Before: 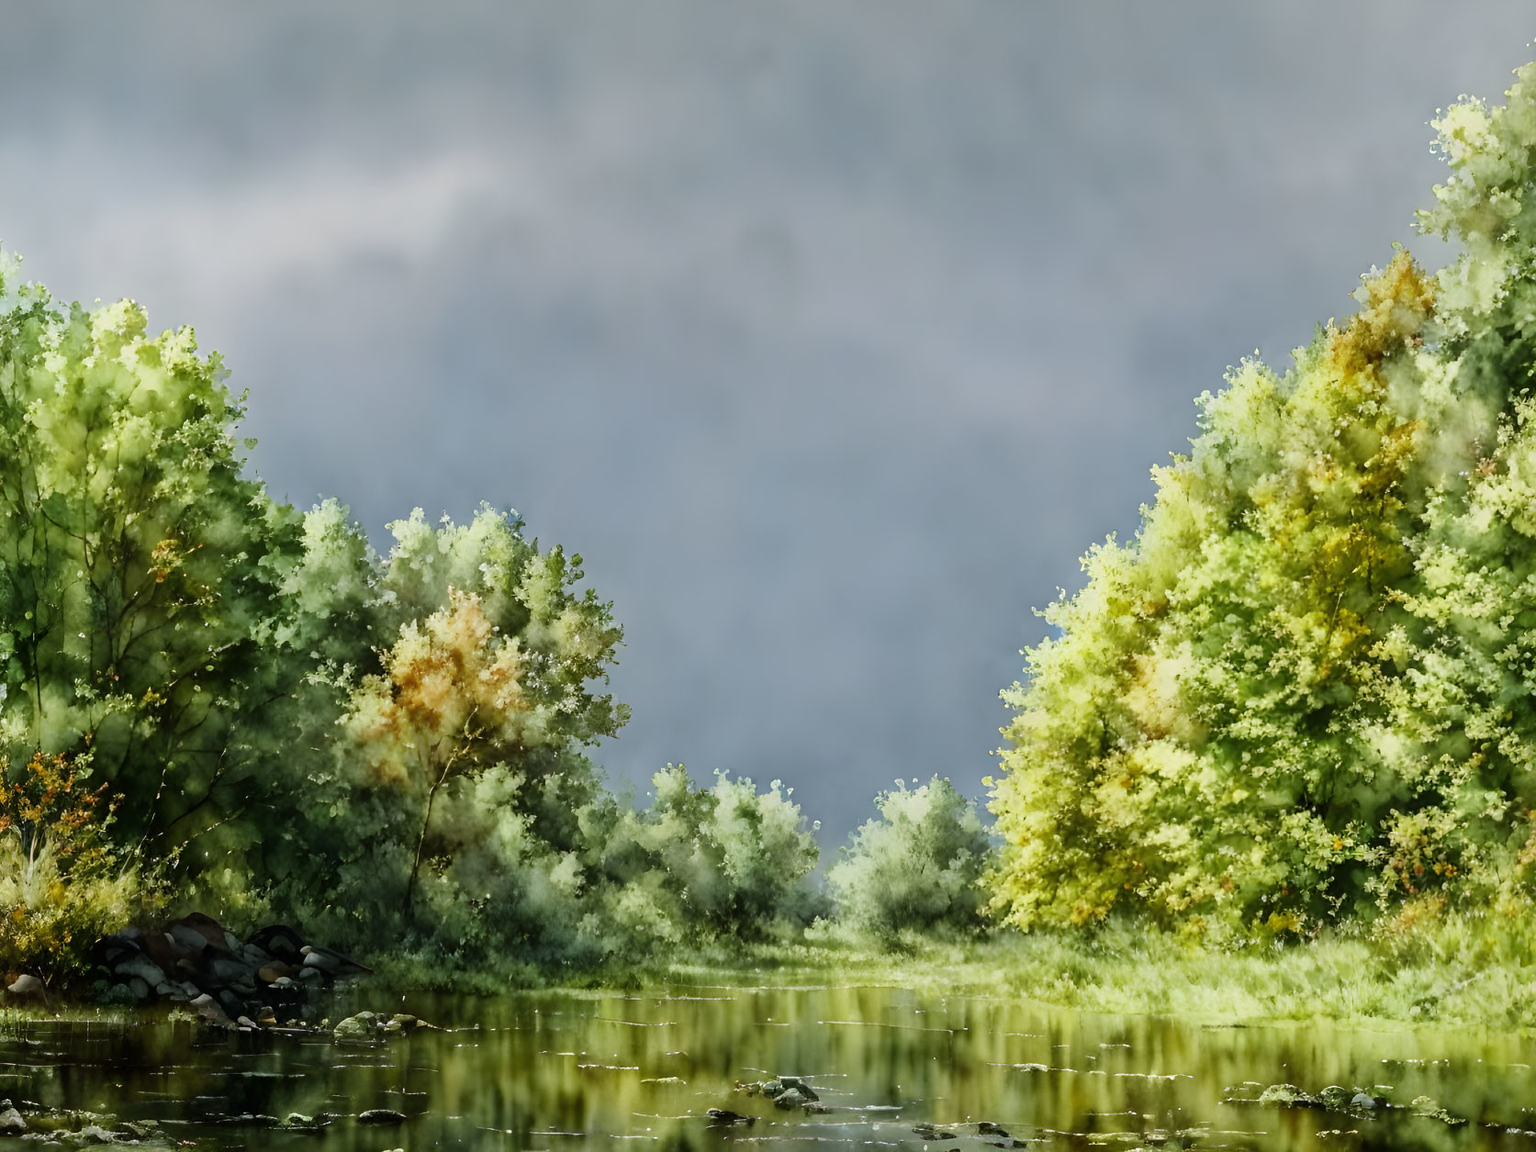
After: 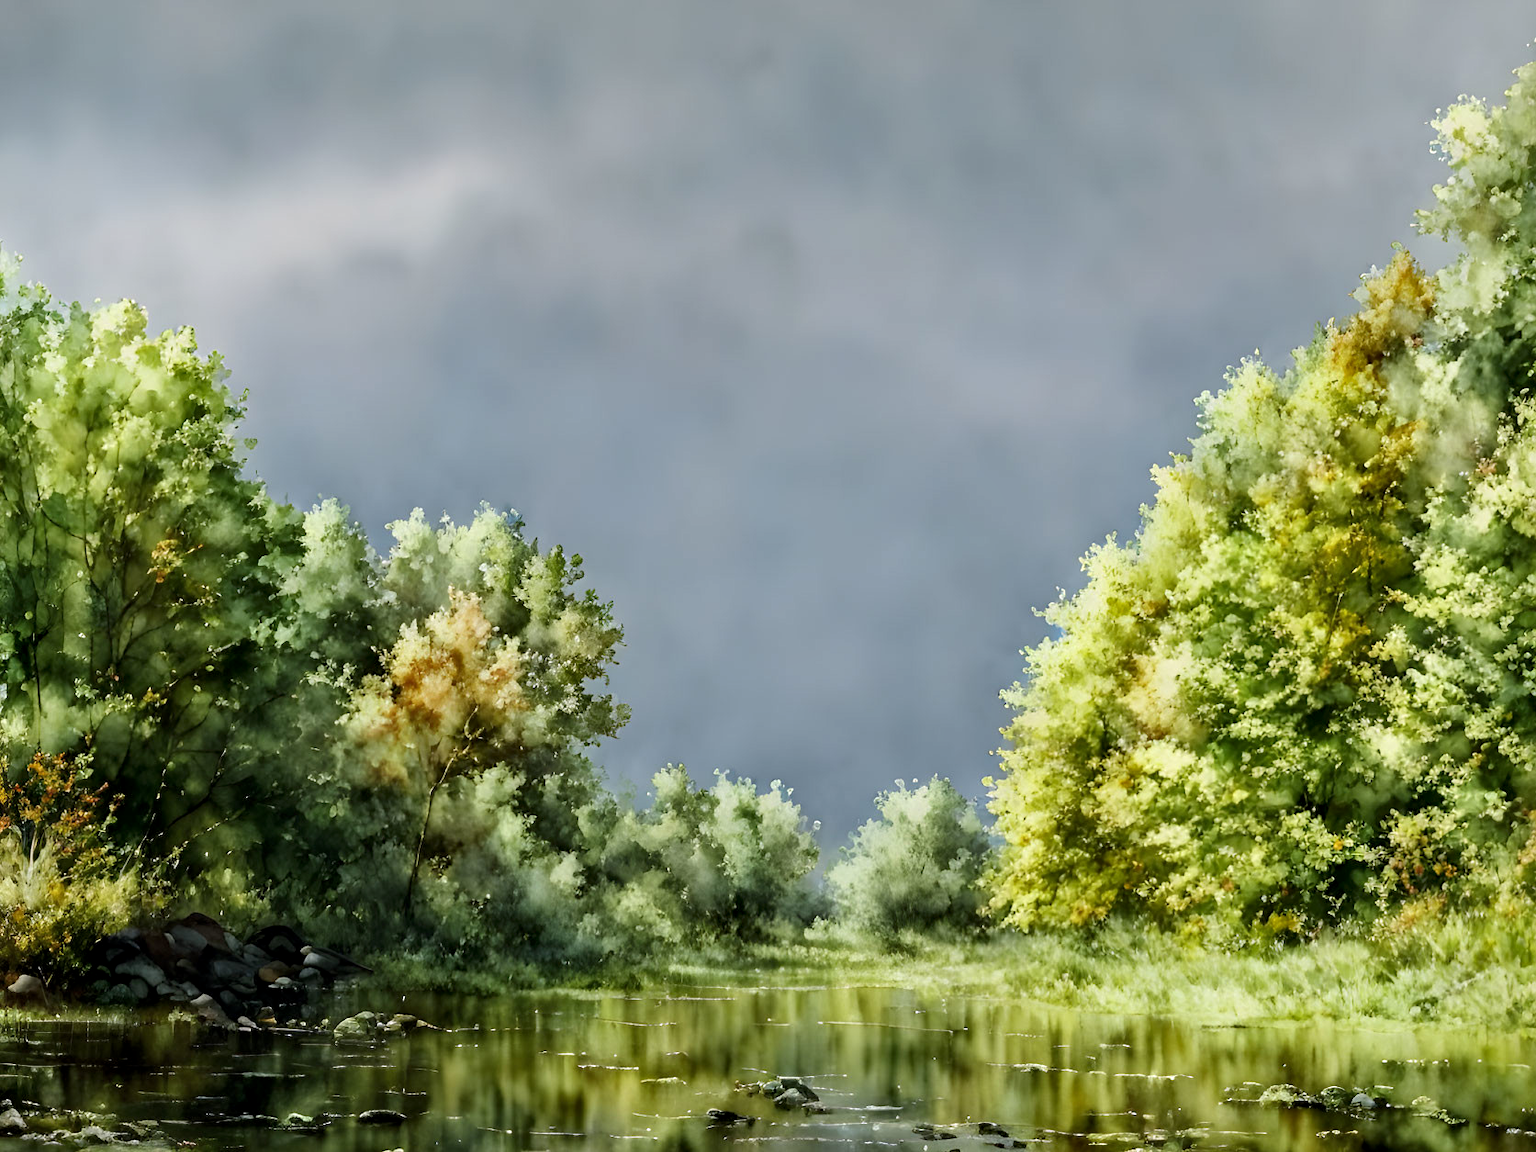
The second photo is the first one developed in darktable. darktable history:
contrast equalizer: octaves 7, y [[0.6 ×6], [0.55 ×6], [0 ×6], [0 ×6], [0 ×6]], mix 0.313
